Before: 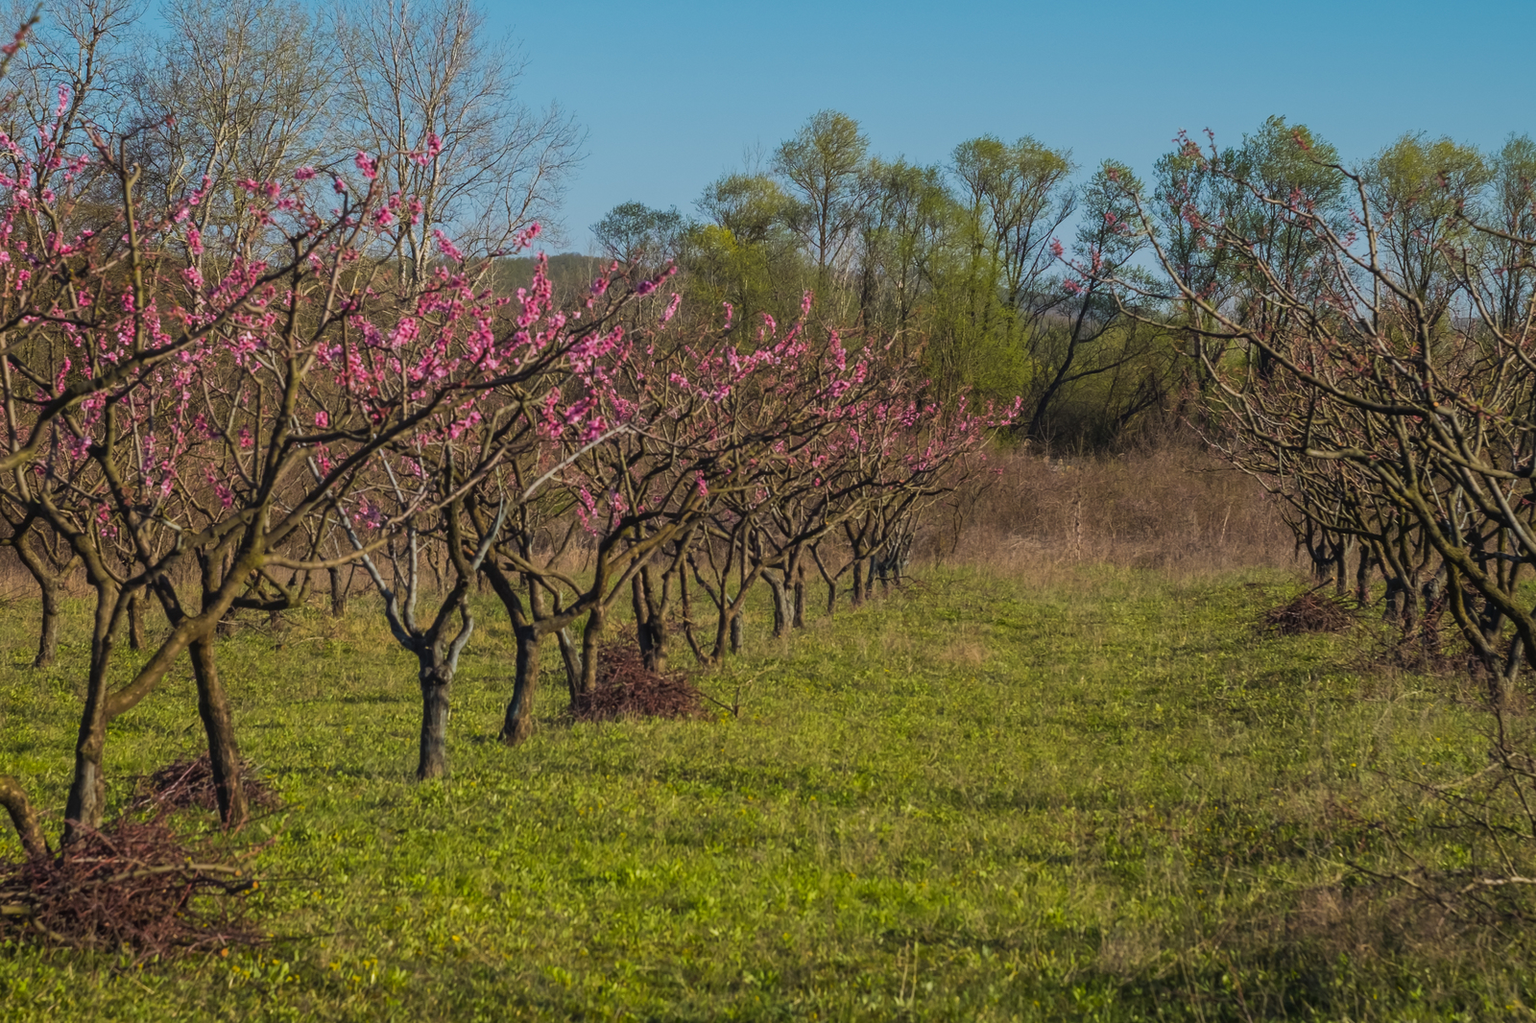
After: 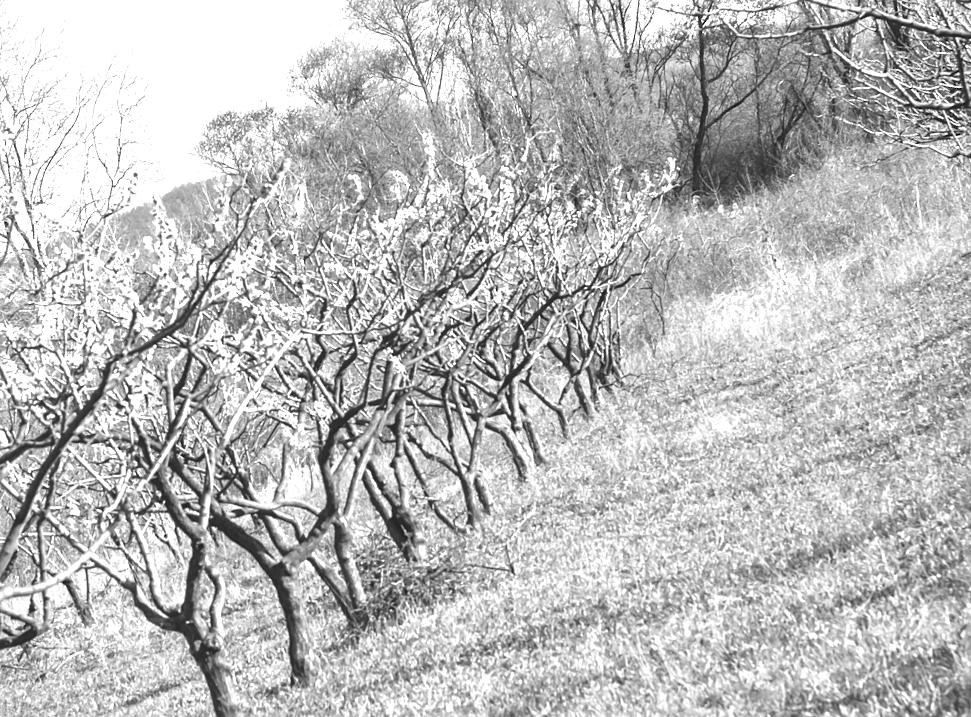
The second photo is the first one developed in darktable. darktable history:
sharpen: amount 0.217
exposure: black level correction 0, exposure 2.14 EV, compensate highlight preservation false
crop and rotate: angle 20.89°, left 6.949%, right 3.787%, bottom 1.066%
tone equalizer: smoothing diameter 2.07%, edges refinement/feathering 19.89, mask exposure compensation -1.57 EV, filter diffusion 5
color balance rgb: perceptual saturation grading › global saturation 20%, perceptual saturation grading › highlights -25.868%, perceptual saturation grading › shadows 25.71%, global vibrance 14.747%
color zones: curves: ch0 [(0.004, 0.588) (0.116, 0.636) (0.259, 0.476) (0.423, 0.464) (0.75, 0.5)]; ch1 [(0, 0) (0.143, 0) (0.286, 0) (0.429, 0) (0.571, 0) (0.714, 0) (0.857, 0)]
